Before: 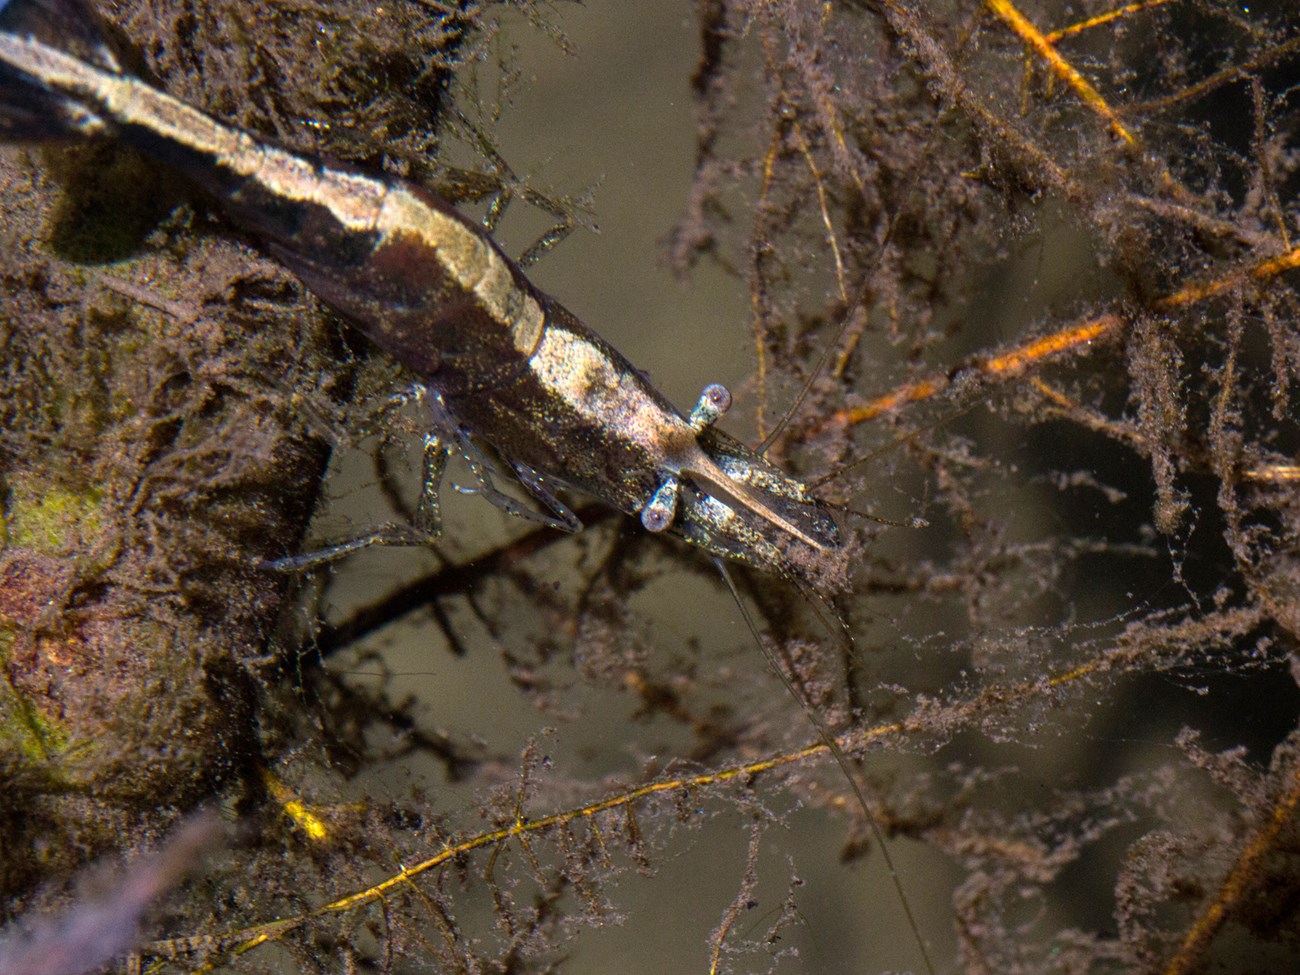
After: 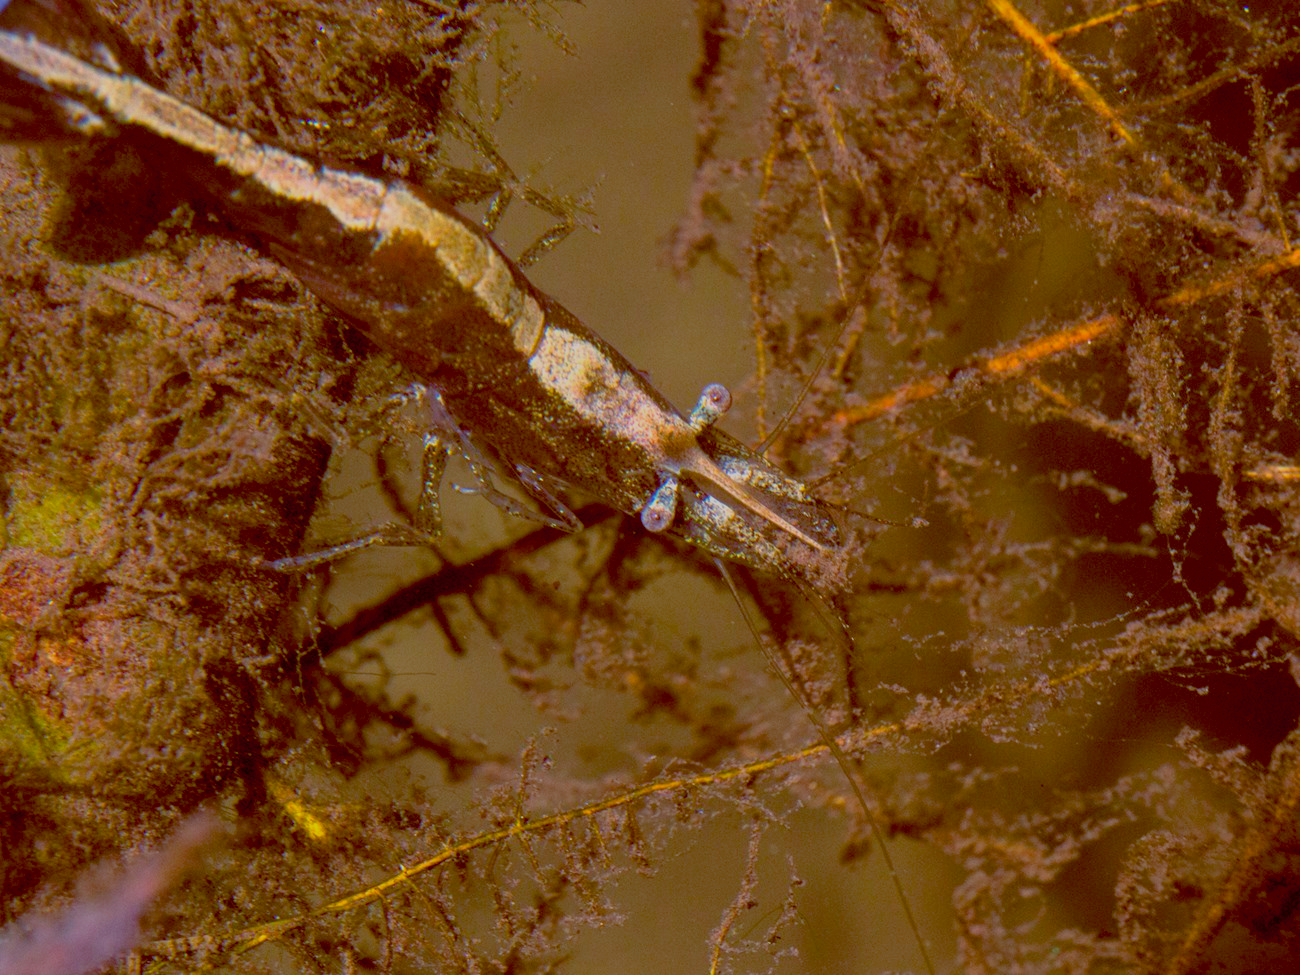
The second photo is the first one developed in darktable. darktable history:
color balance rgb: highlights gain › chroma 0.979%, highlights gain › hue 25.01°, global offset › chroma 0.394%, global offset › hue 34.66°, perceptual saturation grading › global saturation 19.986%, contrast -29.974%
